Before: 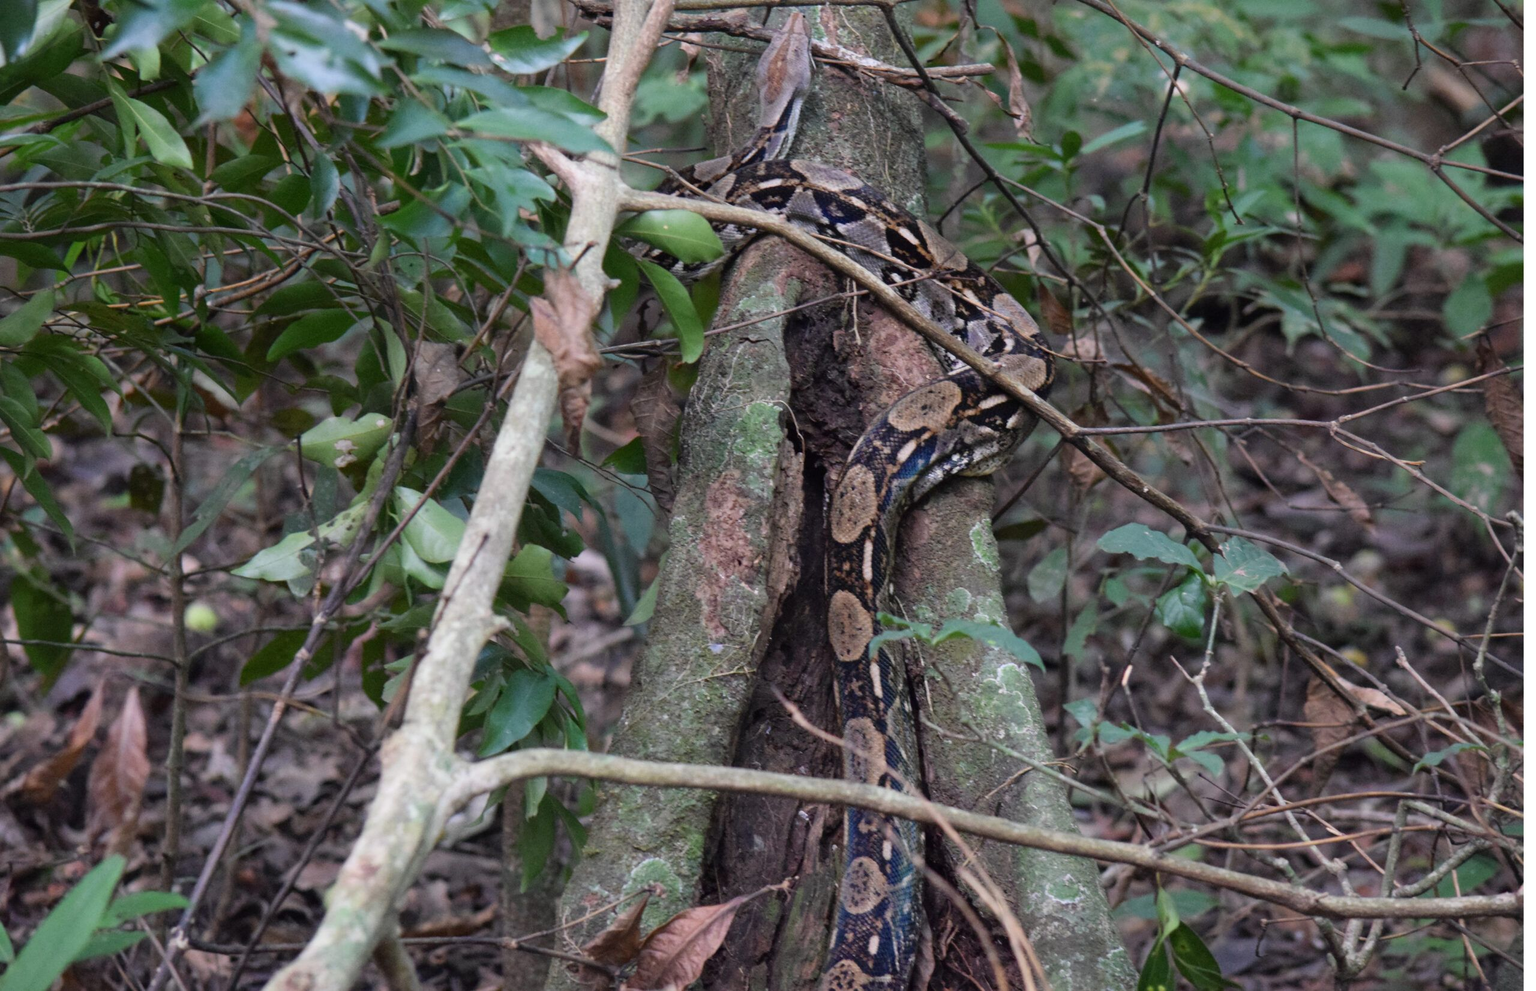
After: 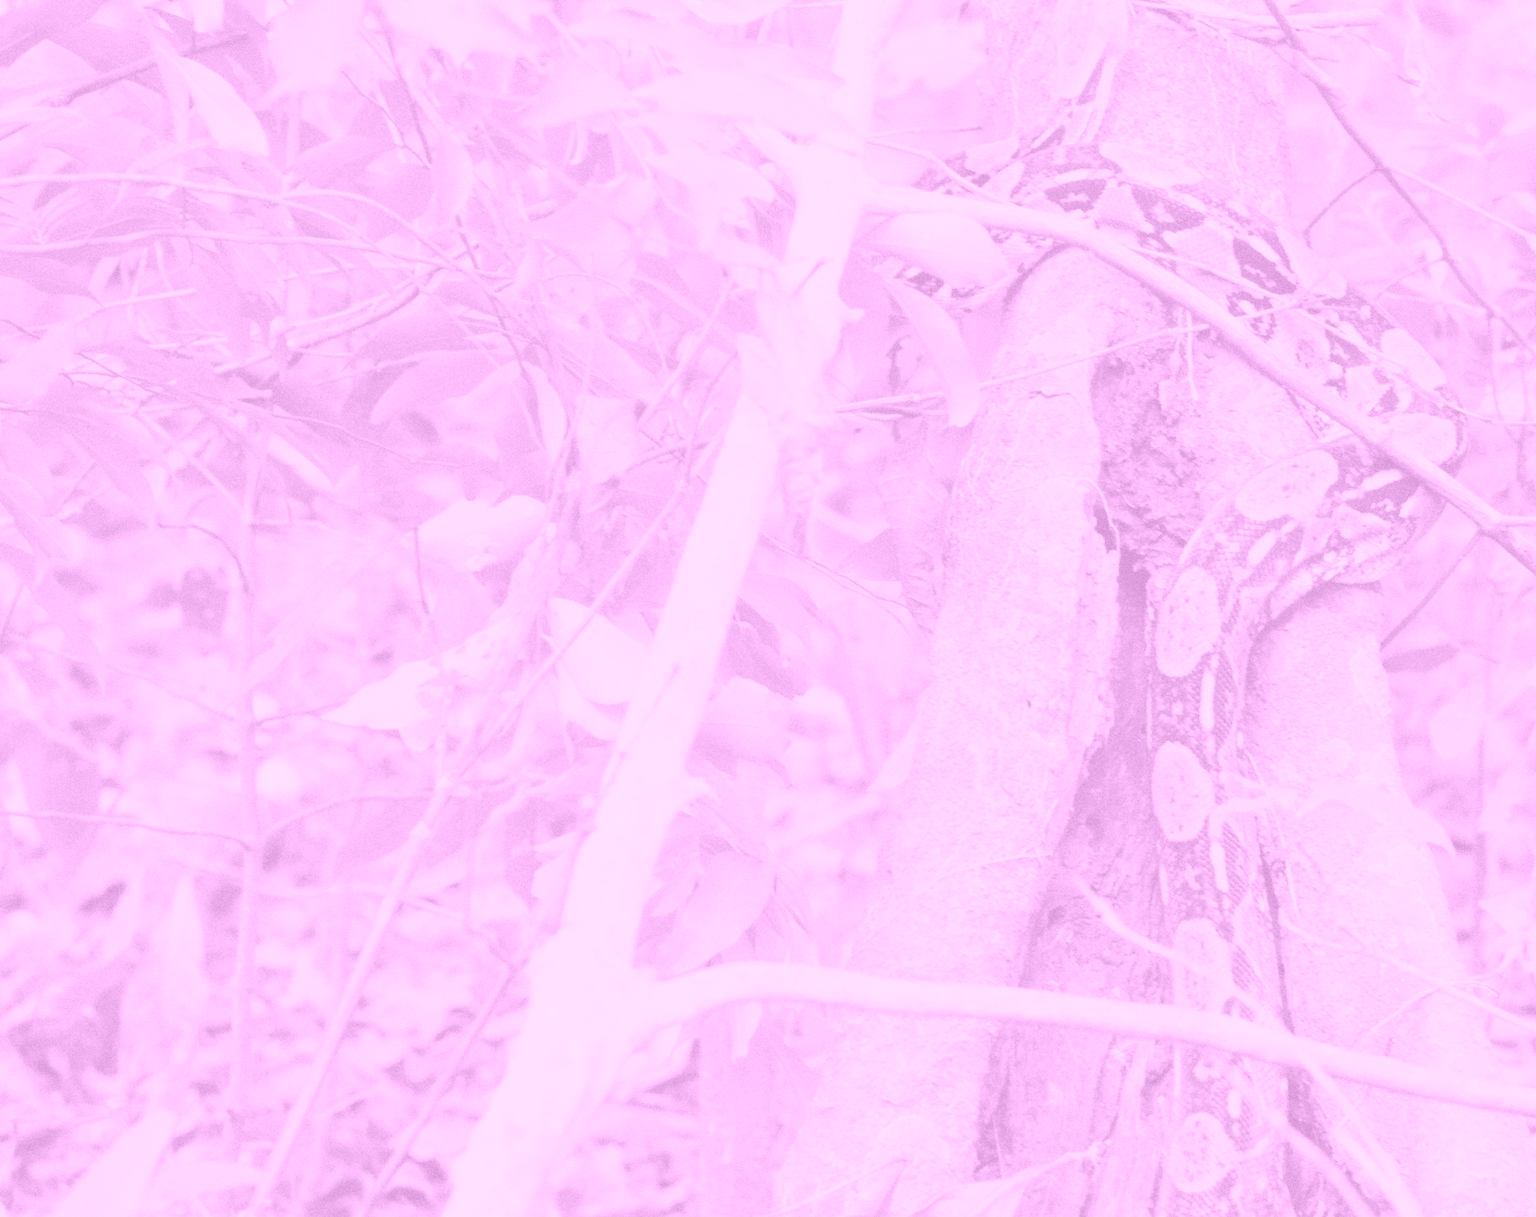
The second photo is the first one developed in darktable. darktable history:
crop: top 5.803%, right 27.864%, bottom 5.804%
grain: coarseness 0.09 ISO
colorize: hue 331.2°, saturation 75%, source mix 30.28%, lightness 70.52%, version 1
filmic rgb: middle gray luminance 2.5%, black relative exposure -10 EV, white relative exposure 7 EV, threshold 6 EV, dynamic range scaling 10%, target black luminance 0%, hardness 3.19, latitude 44.39%, contrast 0.682, highlights saturation mix 5%, shadows ↔ highlights balance 13.63%, add noise in highlights 0, color science v3 (2019), use custom middle-gray values true, iterations of high-quality reconstruction 0, contrast in highlights soft, enable highlight reconstruction true
